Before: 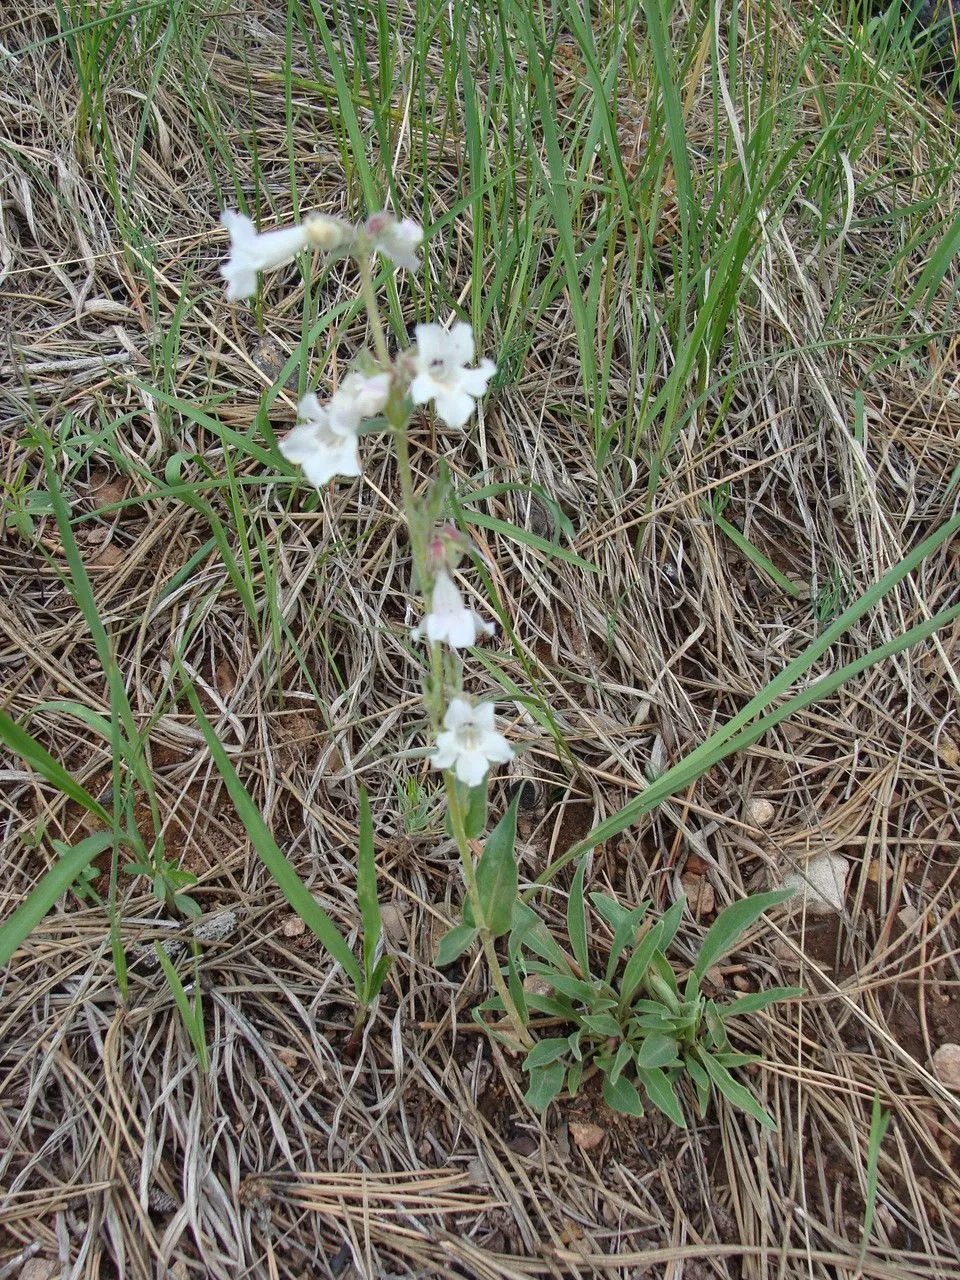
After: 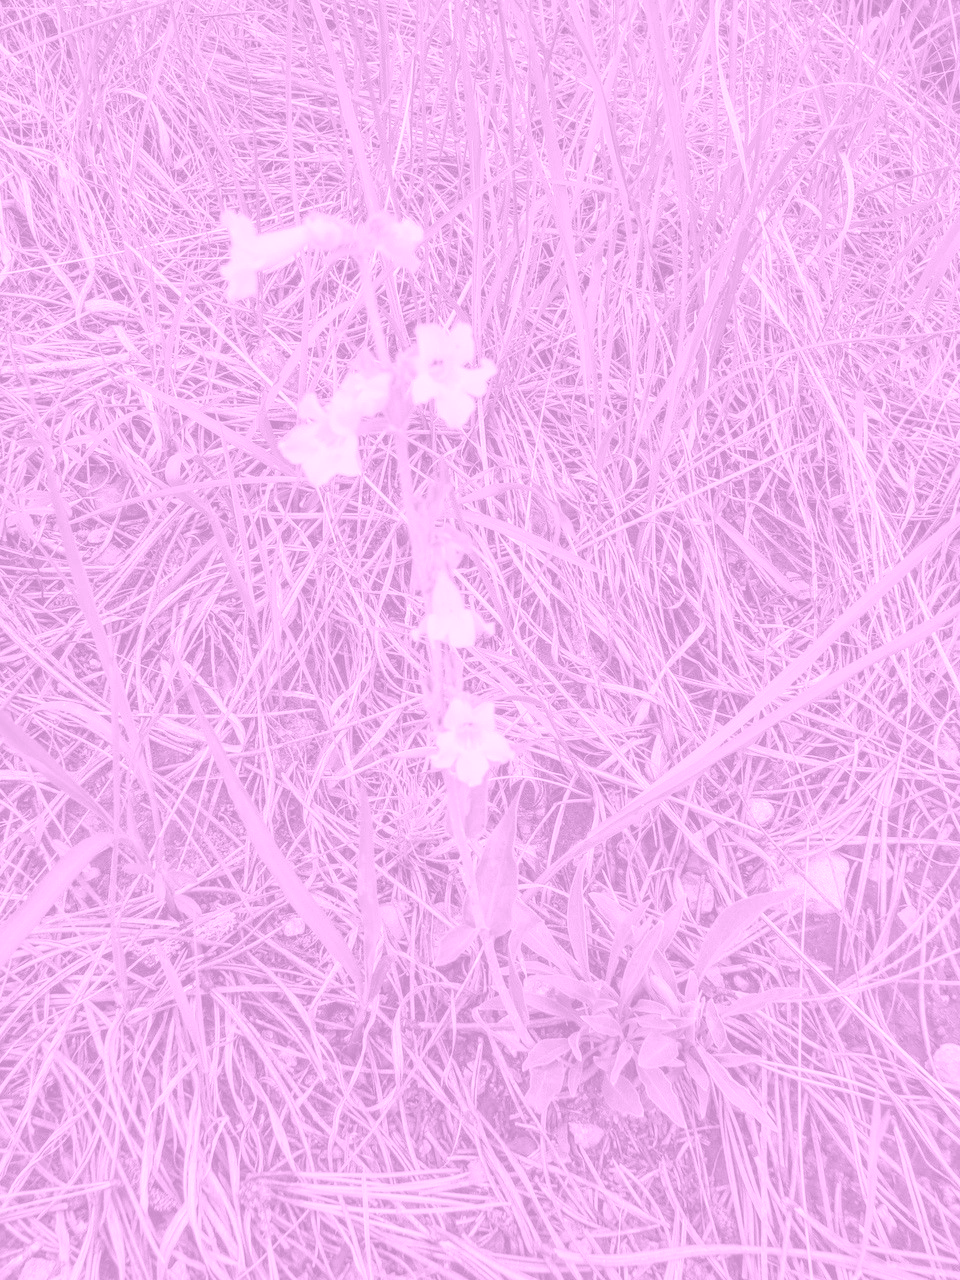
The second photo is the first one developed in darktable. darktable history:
local contrast: detail 150%
colorize: hue 331.2°, saturation 75%, source mix 30.28%, lightness 70.52%, version 1
